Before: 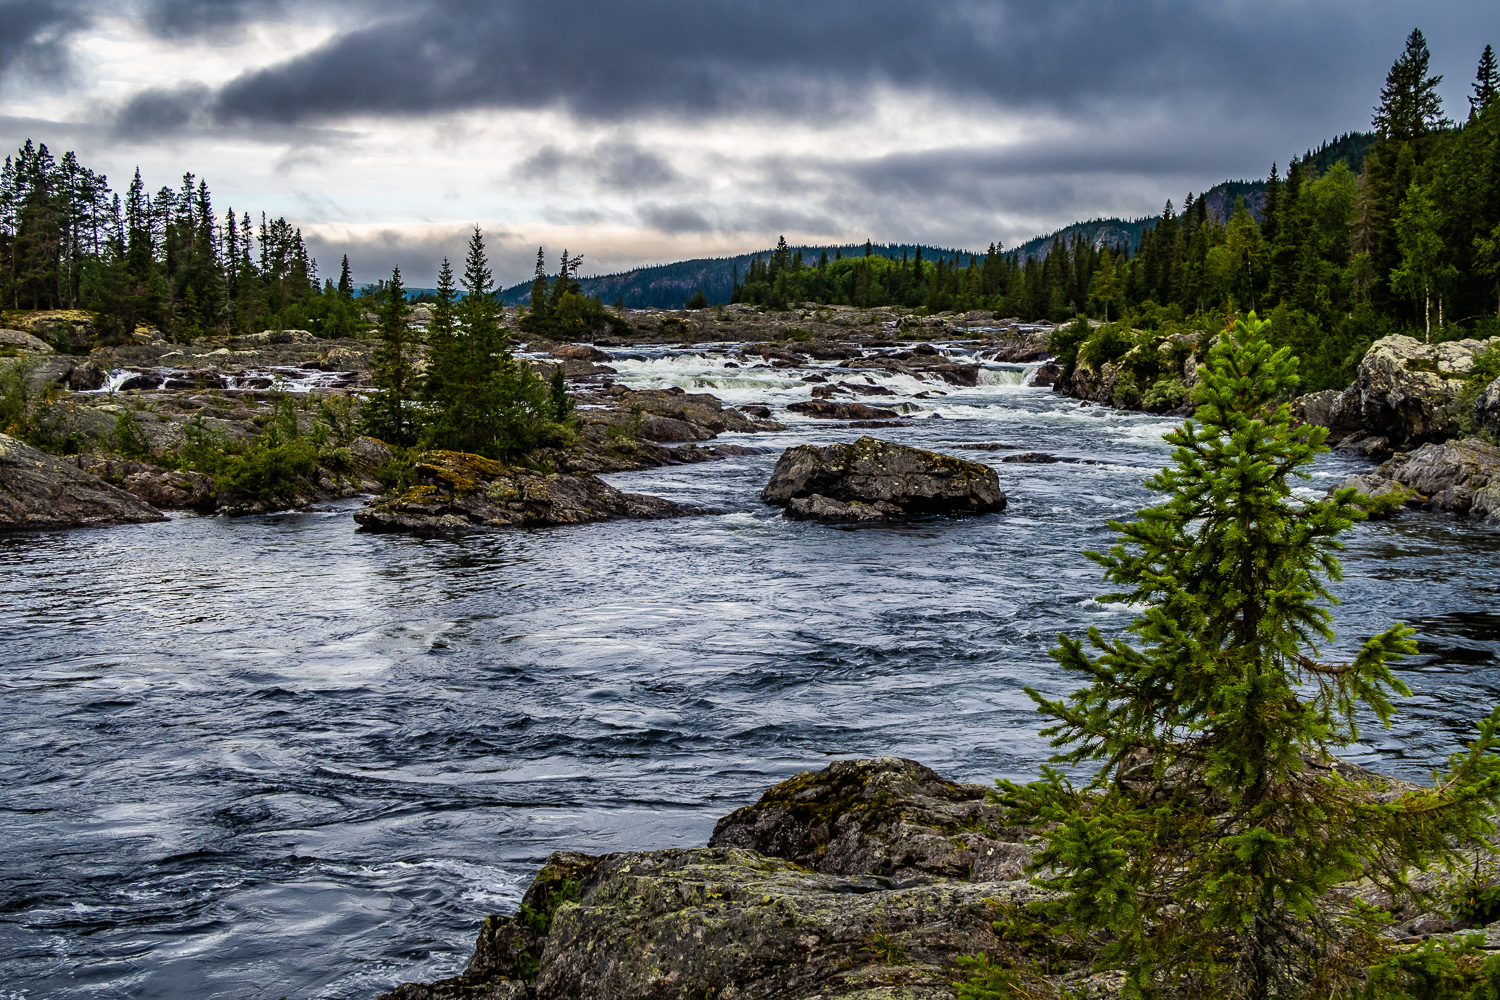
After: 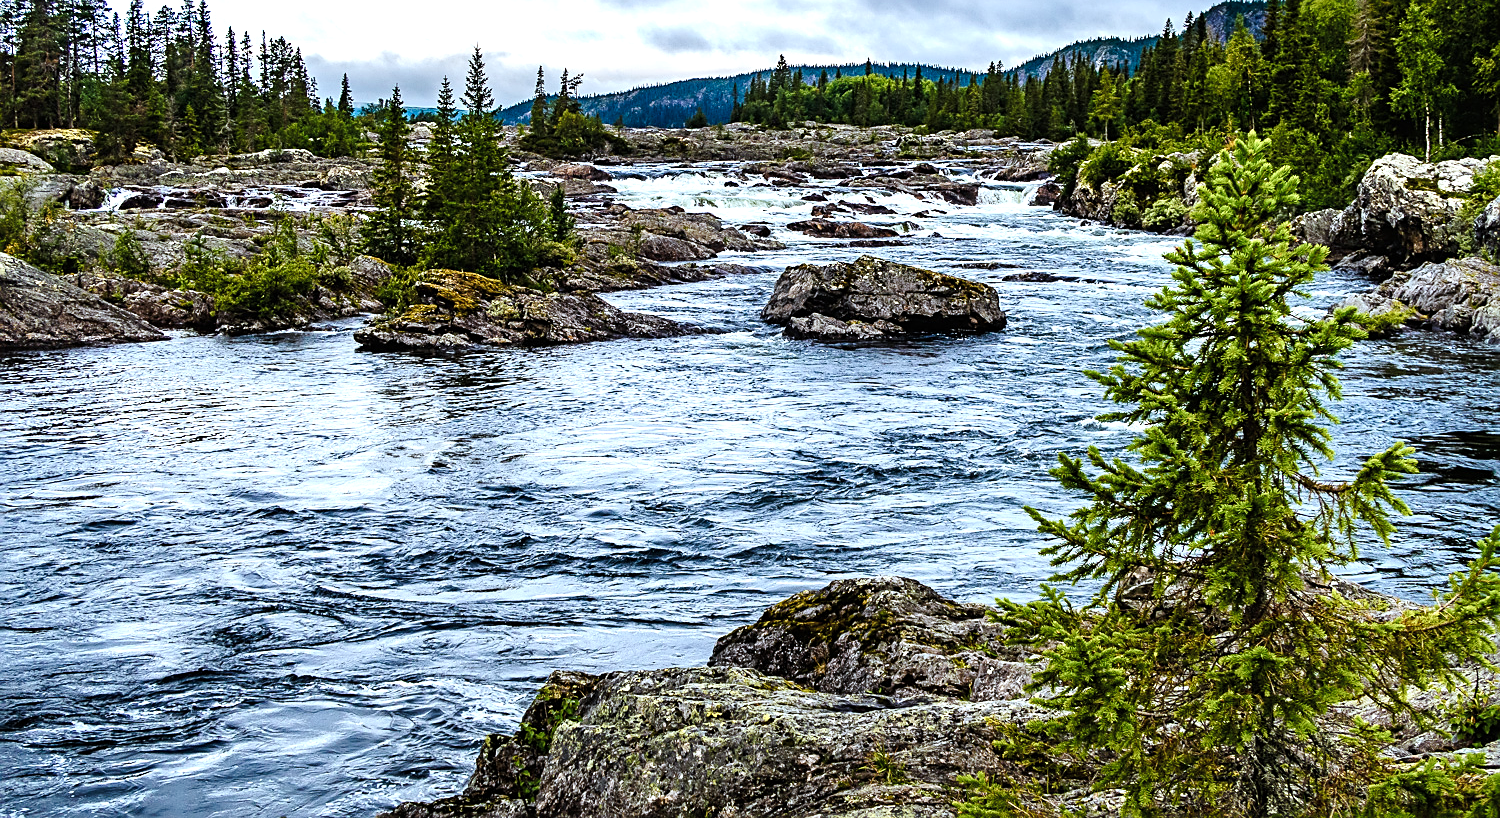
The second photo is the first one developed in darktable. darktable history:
contrast brightness saturation: contrast 0.063, brightness -0.008, saturation -0.231
crop and rotate: top 18.157%
sharpen: on, module defaults
exposure: black level correction 0, exposure 1.001 EV, compensate highlight preservation false
color correction: highlights a* -4.06, highlights b* -11.15
color balance rgb: linear chroma grading › global chroma 14.971%, perceptual saturation grading › global saturation 0.773%, global vibrance 20%
tone curve: curves: ch0 [(0, 0) (0.071, 0.047) (0.266, 0.26) (0.483, 0.554) (0.753, 0.811) (1, 0.983)]; ch1 [(0, 0) (0.346, 0.307) (0.408, 0.387) (0.463, 0.465) (0.482, 0.493) (0.502, 0.499) (0.517, 0.502) (0.55, 0.548) (0.597, 0.61) (0.651, 0.698) (1, 1)]; ch2 [(0, 0) (0.346, 0.34) (0.434, 0.46) (0.485, 0.494) (0.5, 0.498) (0.517, 0.506) (0.526, 0.545) (0.583, 0.61) (0.625, 0.659) (1, 1)], preserve colors none
